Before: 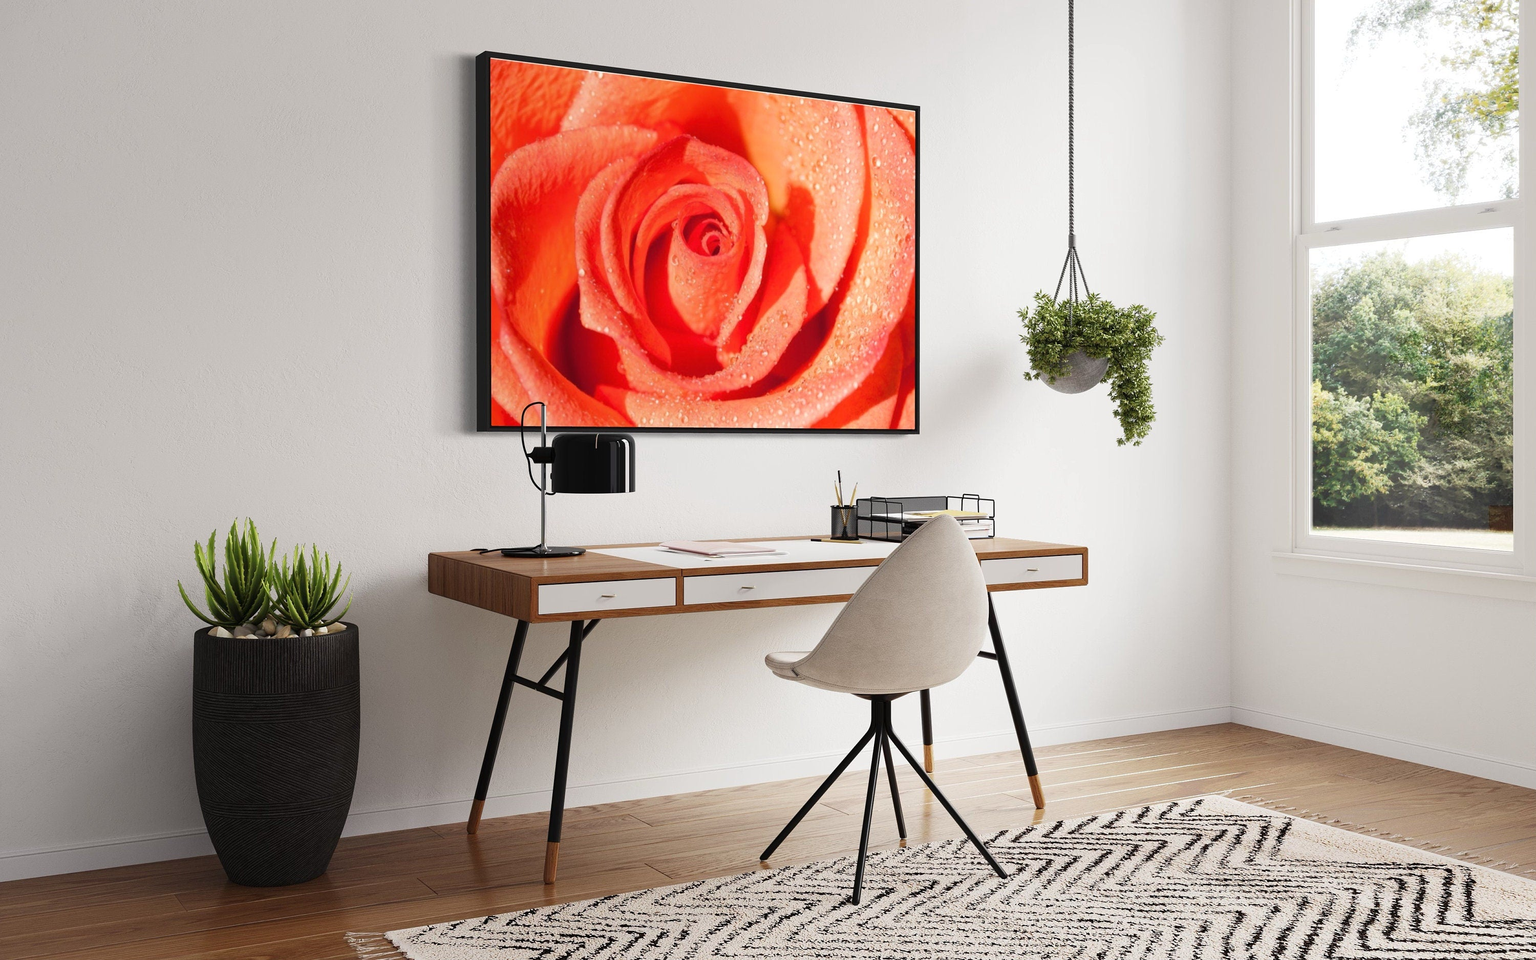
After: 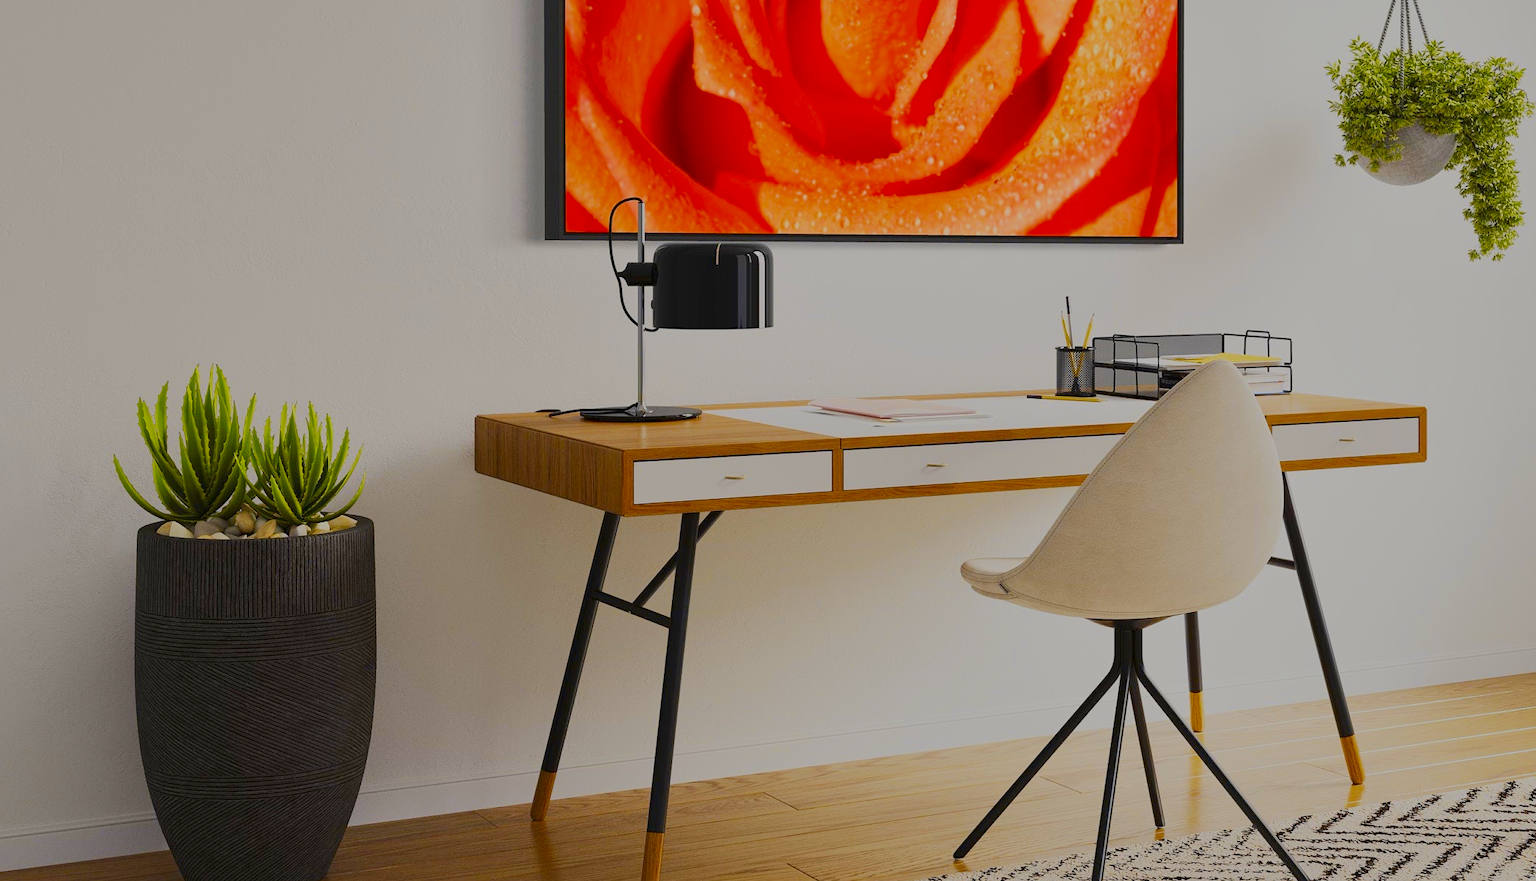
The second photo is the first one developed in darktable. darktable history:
tone equalizer: -8 EV -1.08 EV, -7 EV -1.01 EV, -6 EV -0.867 EV, -5 EV -0.578 EV, -3 EV 0.578 EV, -2 EV 0.867 EV, -1 EV 1.01 EV, +0 EV 1.08 EV, edges refinement/feathering 500, mask exposure compensation -1.57 EV, preserve details no
shadows and highlights: shadows -20, white point adjustment -2, highlights -35
crop: left 6.488%, top 27.668%, right 24.183%, bottom 8.656%
color contrast: green-magenta contrast 1.12, blue-yellow contrast 1.95, unbound 0
filmic rgb: black relative exposure -16 EV, white relative exposure 8 EV, threshold 3 EV, hardness 4.17, latitude 50%, contrast 0.5, color science v5 (2021), contrast in shadows safe, contrast in highlights safe, enable highlight reconstruction true
